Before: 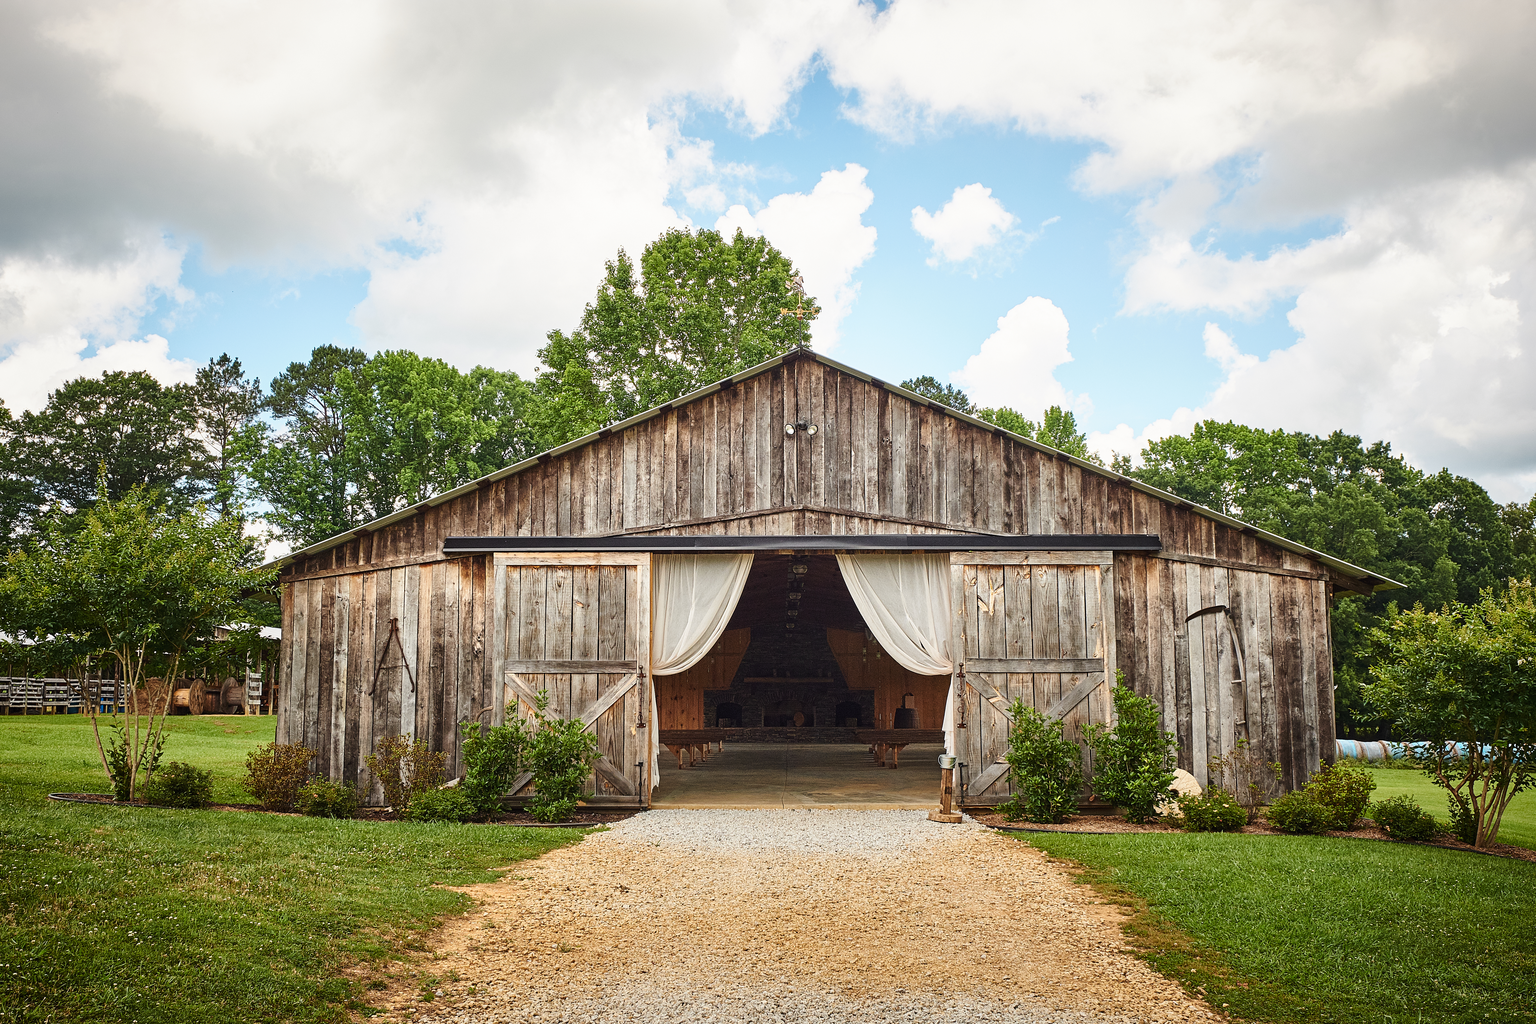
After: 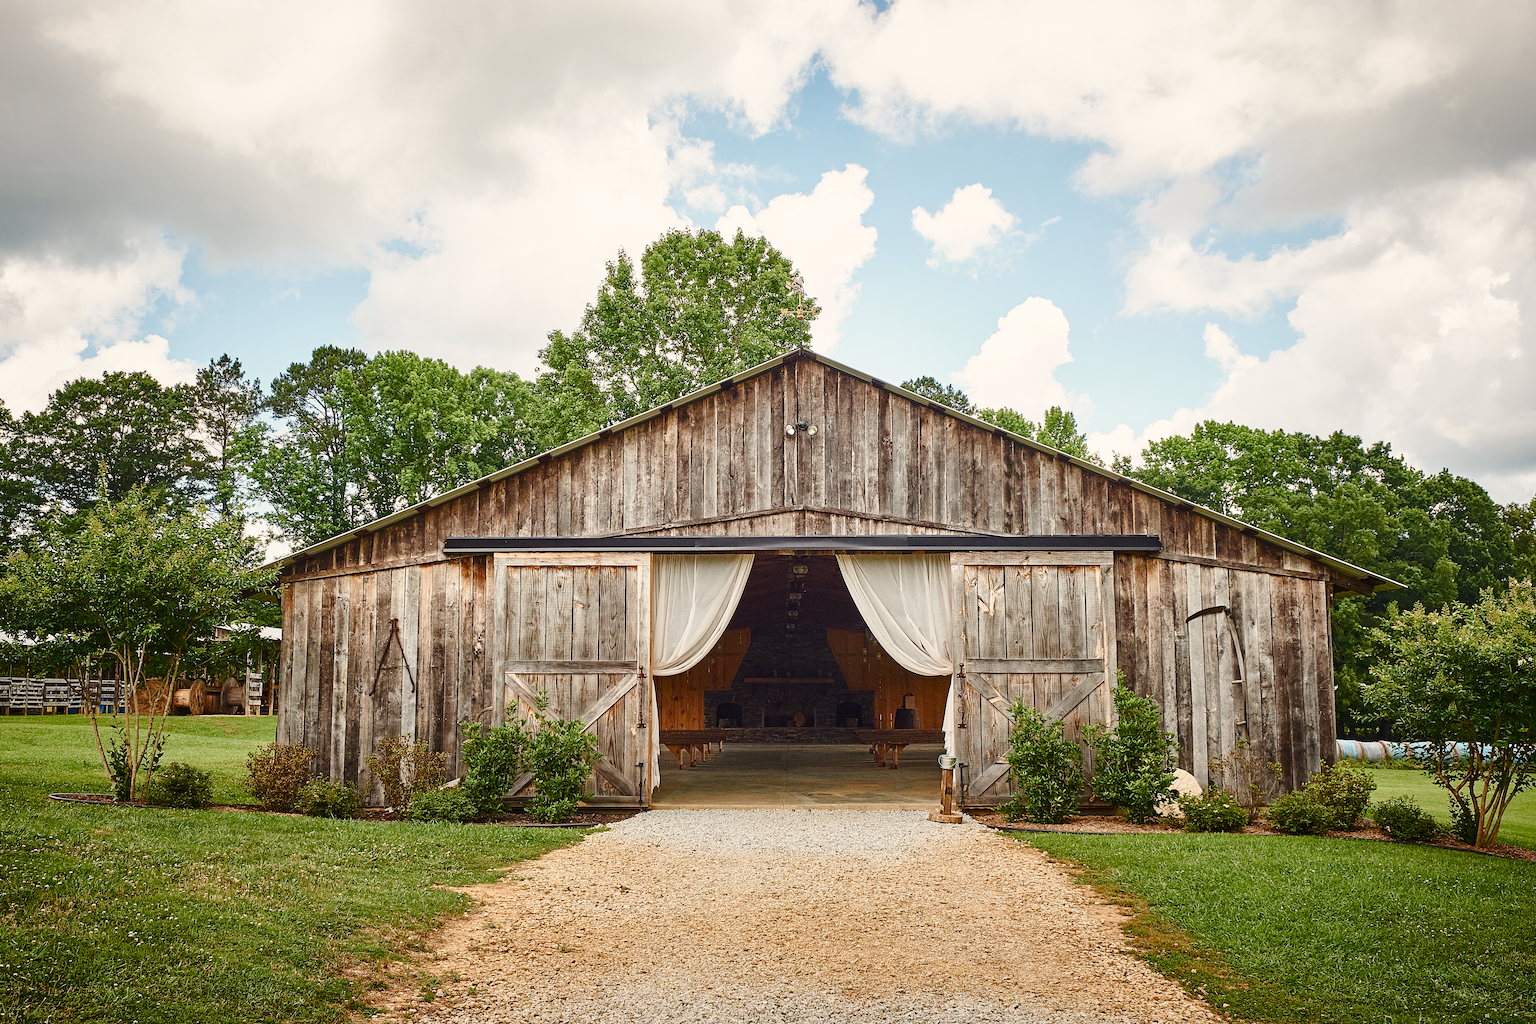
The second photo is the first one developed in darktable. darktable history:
color balance rgb: highlights gain › chroma 2.035%, highlights gain › hue 73.55°, perceptual saturation grading › global saturation 20%, perceptual saturation grading › highlights -50.402%, perceptual saturation grading › shadows 30.902%
